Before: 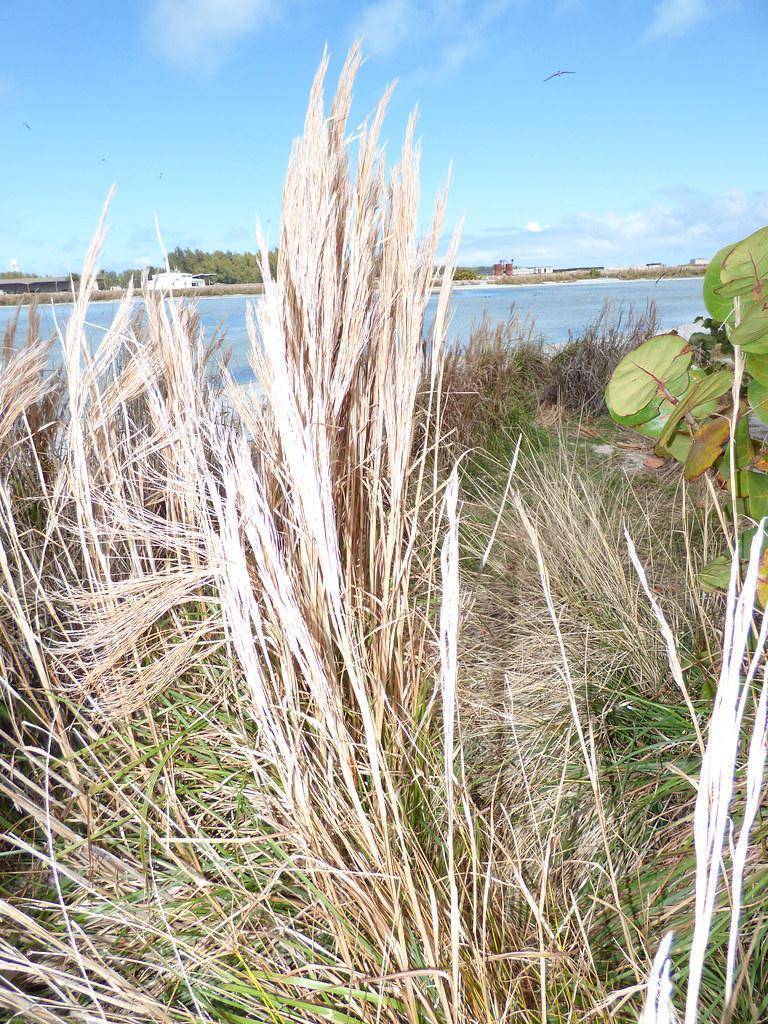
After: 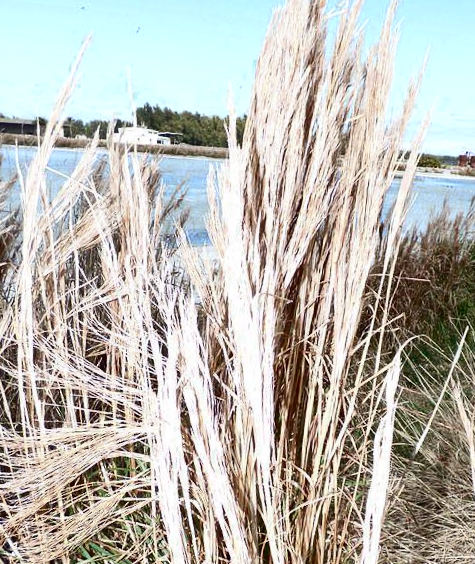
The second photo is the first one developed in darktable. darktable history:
crop and rotate: angle -6.33°, left 2.049%, top 6.71%, right 27.257%, bottom 30.387%
color zones: curves: ch0 [(0, 0.5) (0.125, 0.4) (0.25, 0.5) (0.375, 0.4) (0.5, 0.4) (0.625, 0.6) (0.75, 0.6) (0.875, 0.5)]; ch1 [(0, 0.35) (0.125, 0.45) (0.25, 0.35) (0.375, 0.35) (0.5, 0.35) (0.625, 0.35) (0.75, 0.45) (0.875, 0.35)]; ch2 [(0, 0.6) (0.125, 0.5) (0.25, 0.5) (0.375, 0.6) (0.5, 0.6) (0.625, 0.5) (0.75, 0.5) (0.875, 0.5)]
contrast brightness saturation: contrast 0.244, brightness -0.237, saturation 0.148
shadows and highlights: shadows -86.34, highlights -37.18, soften with gaussian
